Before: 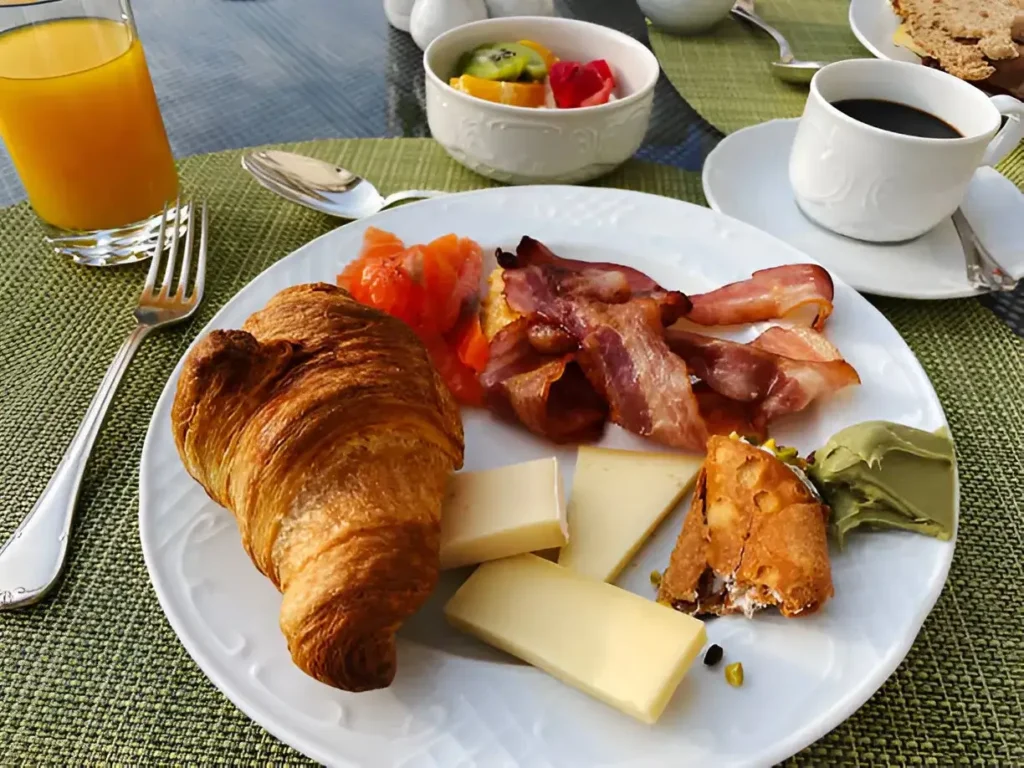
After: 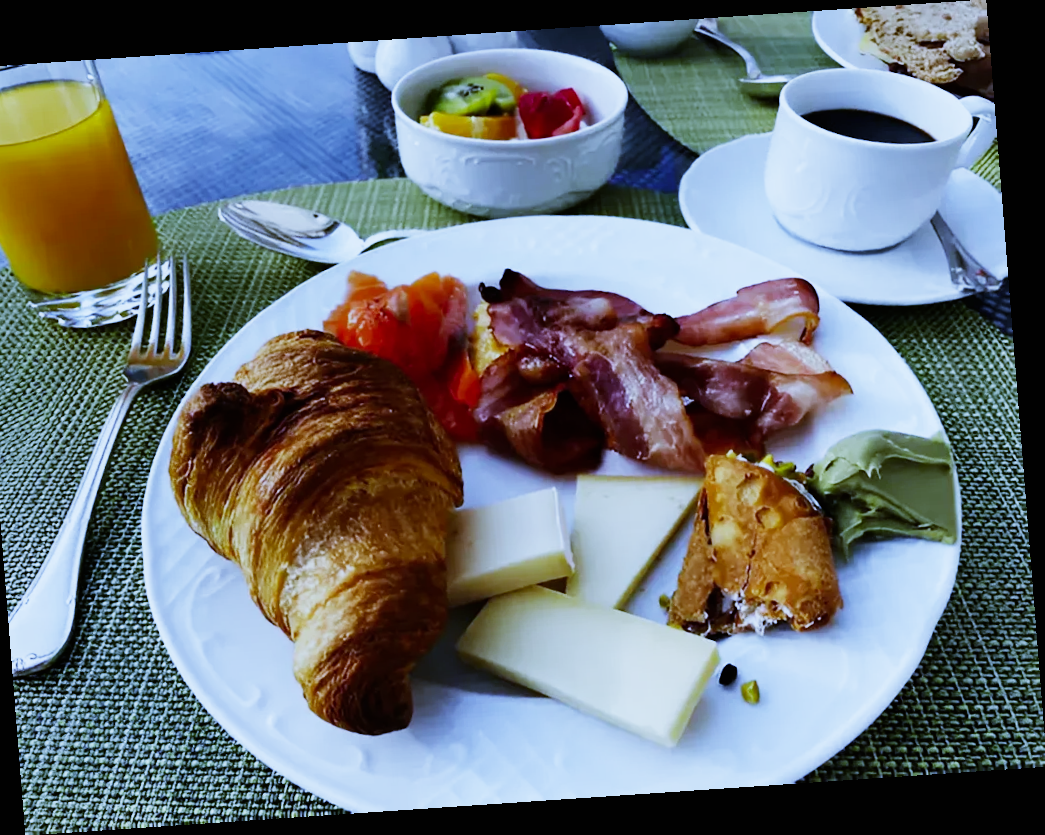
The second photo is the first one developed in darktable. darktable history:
white balance: red 0.766, blue 1.537
rotate and perspective: rotation -4.2°, shear 0.006, automatic cropping off
sigmoid: contrast 1.7, skew 0.1, preserve hue 0%, red attenuation 0.1, red rotation 0.035, green attenuation 0.1, green rotation -0.017, blue attenuation 0.15, blue rotation -0.052, base primaries Rec2020
crop and rotate: left 3.238%
